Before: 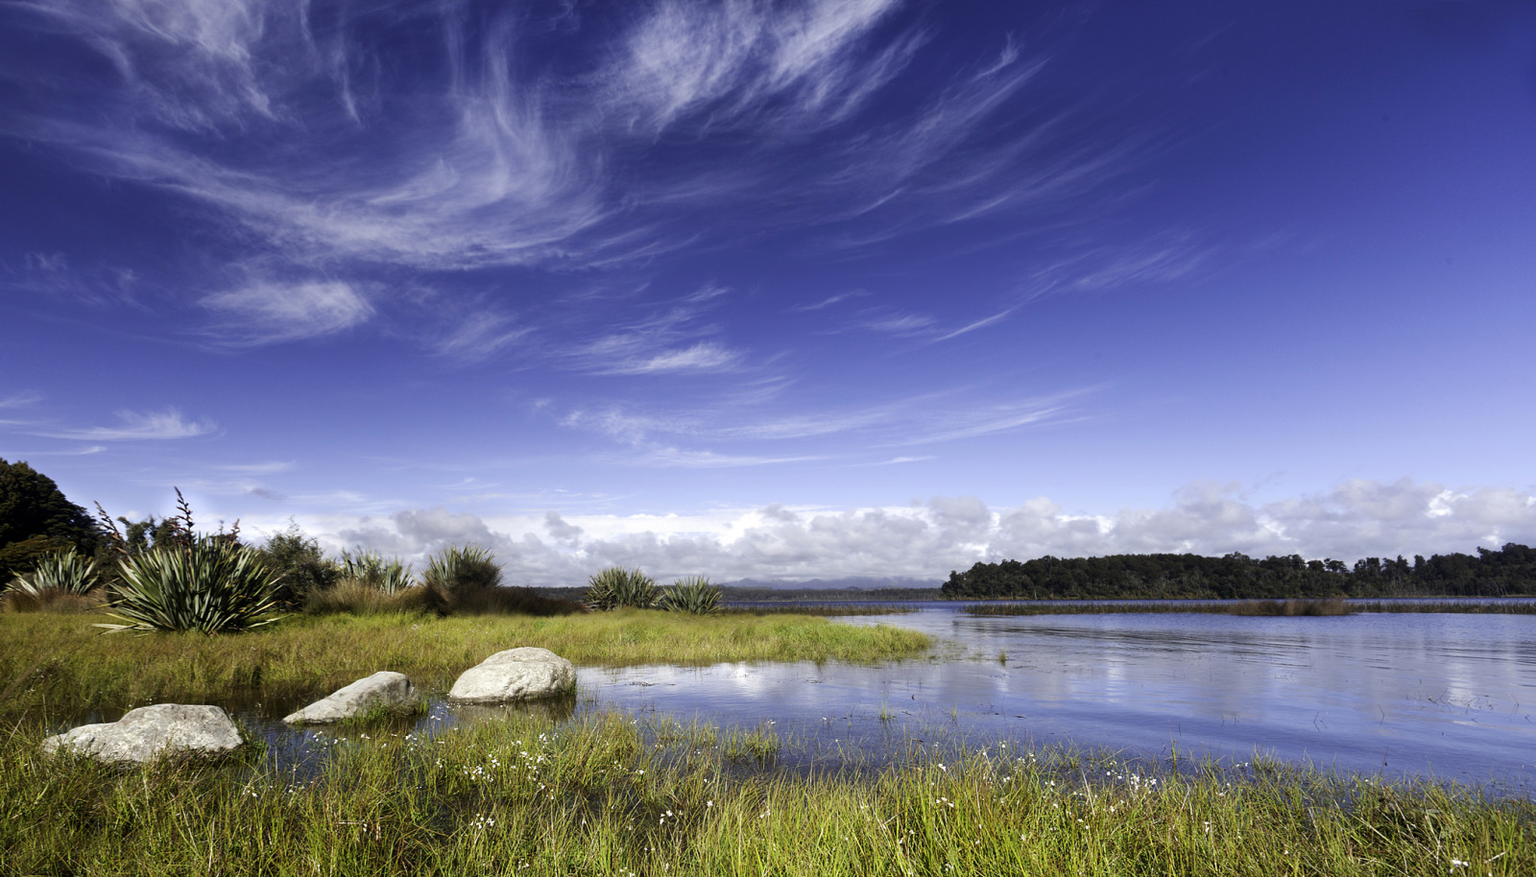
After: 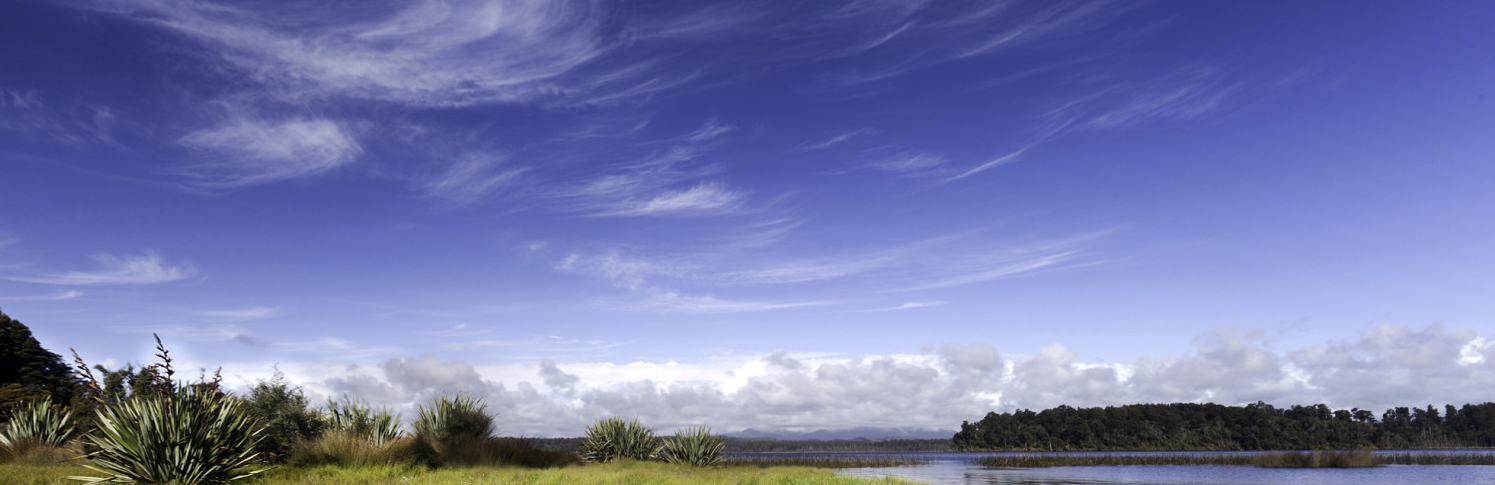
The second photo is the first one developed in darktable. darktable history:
crop: left 1.764%, top 19.053%, right 4.797%, bottom 27.81%
tone equalizer: edges refinement/feathering 500, mask exposure compensation -1.57 EV, preserve details no
